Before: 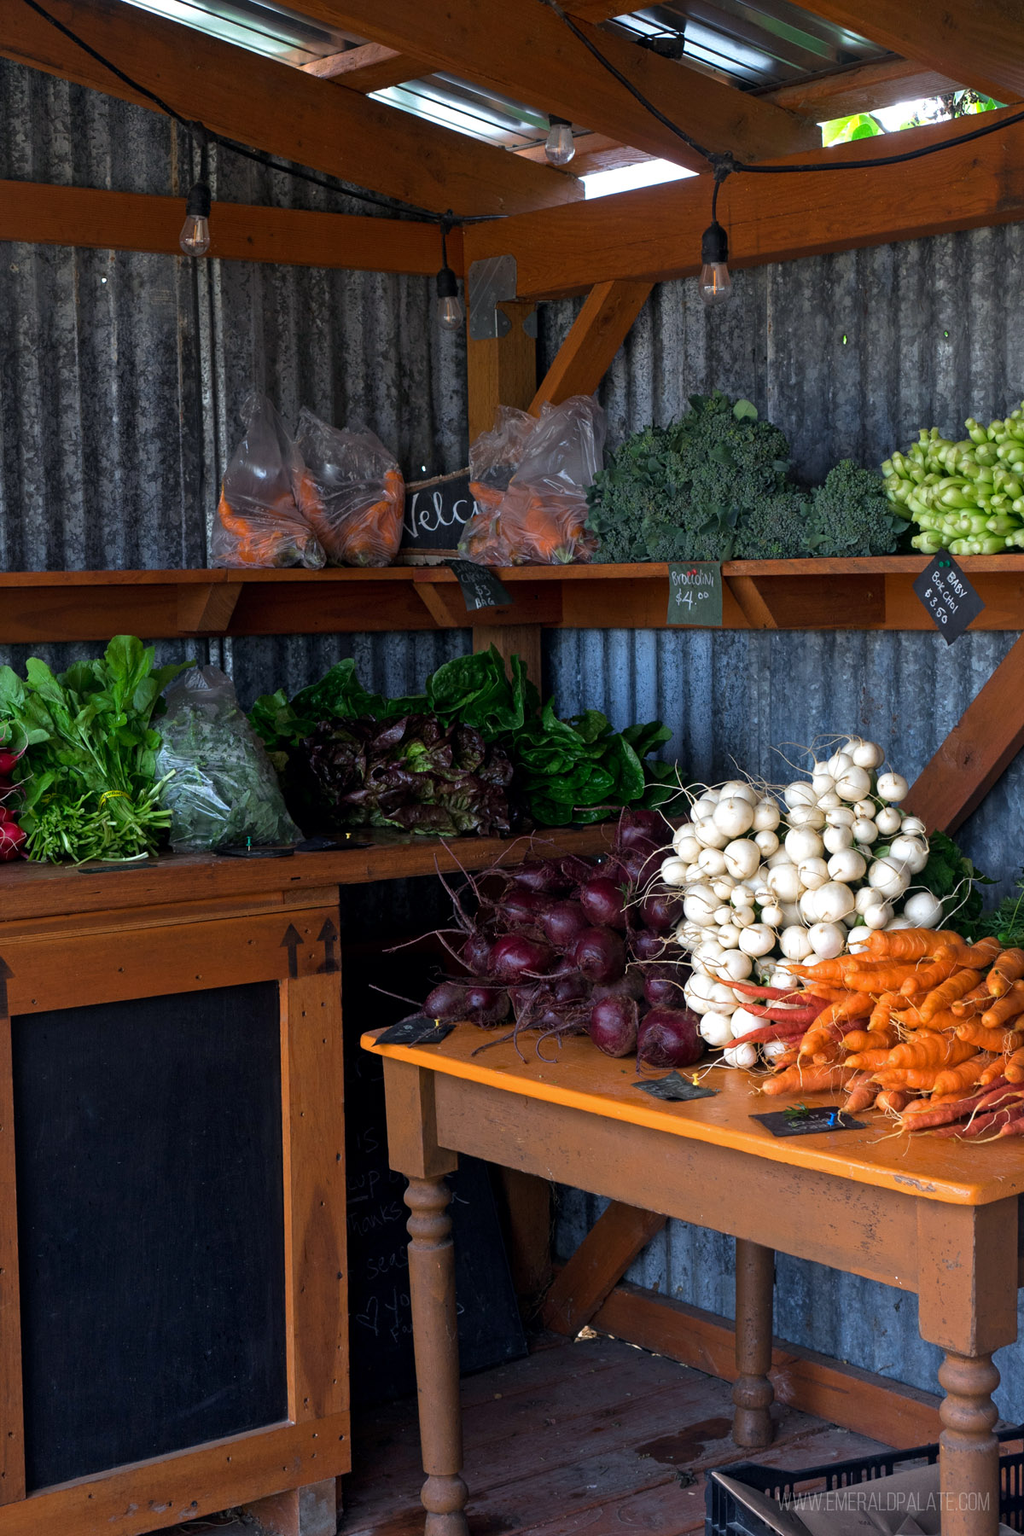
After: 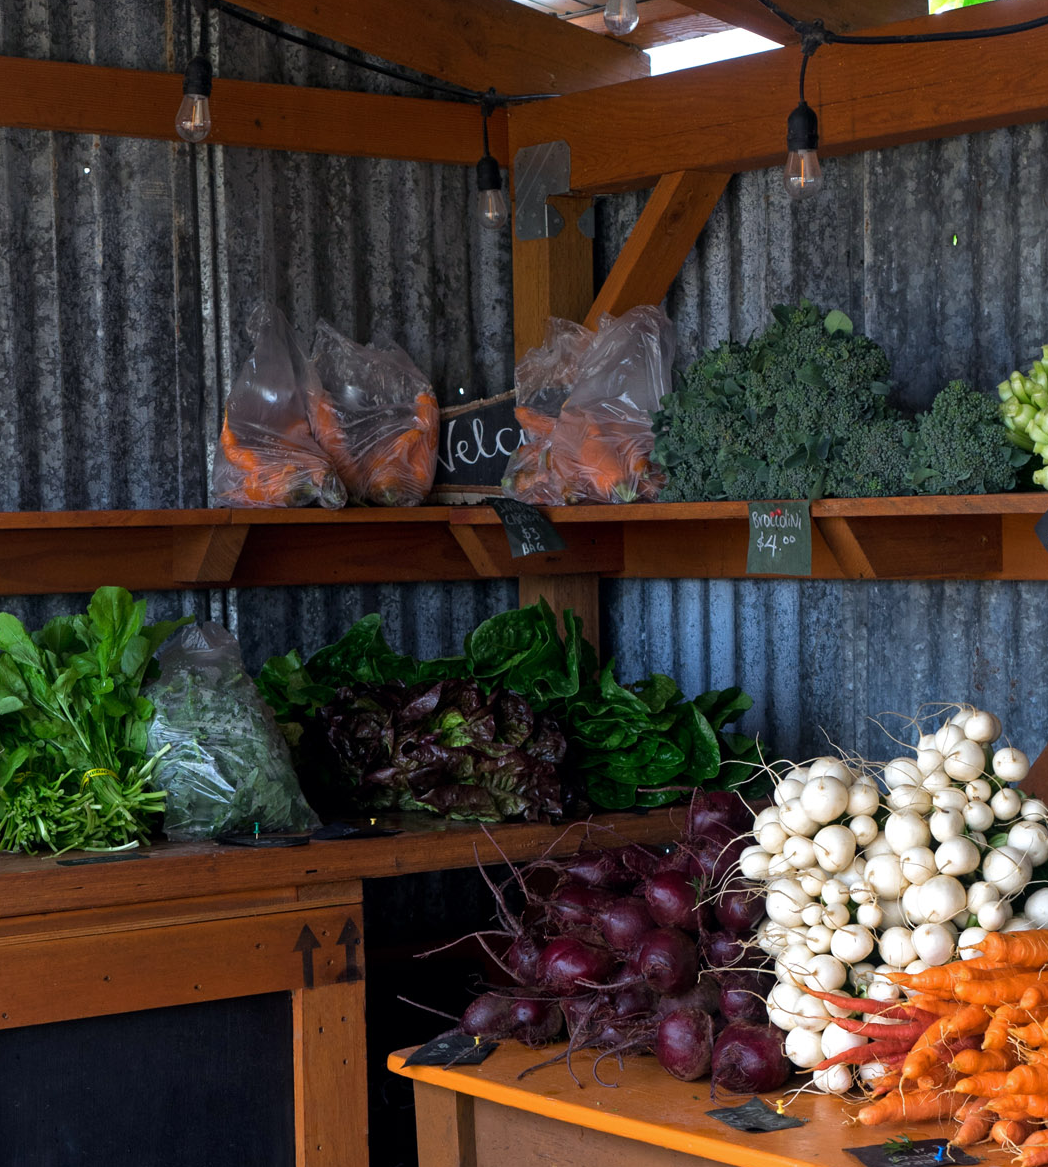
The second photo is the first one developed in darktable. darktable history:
crop: left 2.992%, top 8.817%, right 9.653%, bottom 26.337%
